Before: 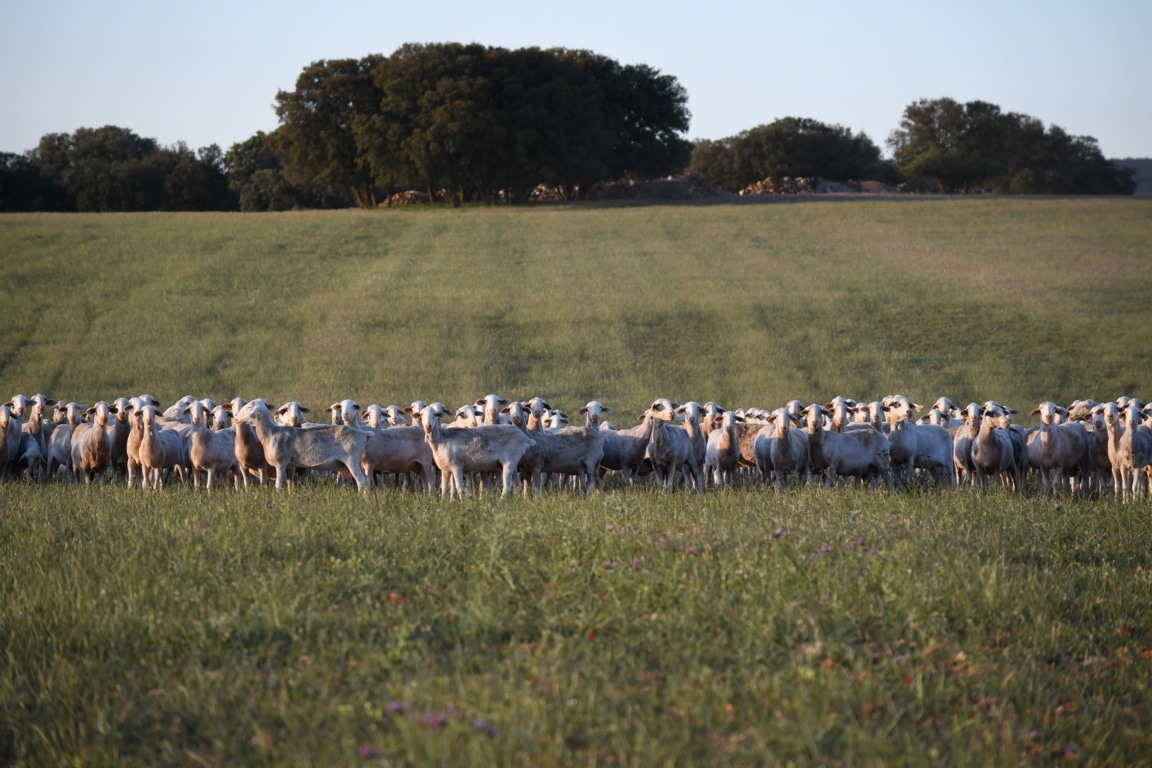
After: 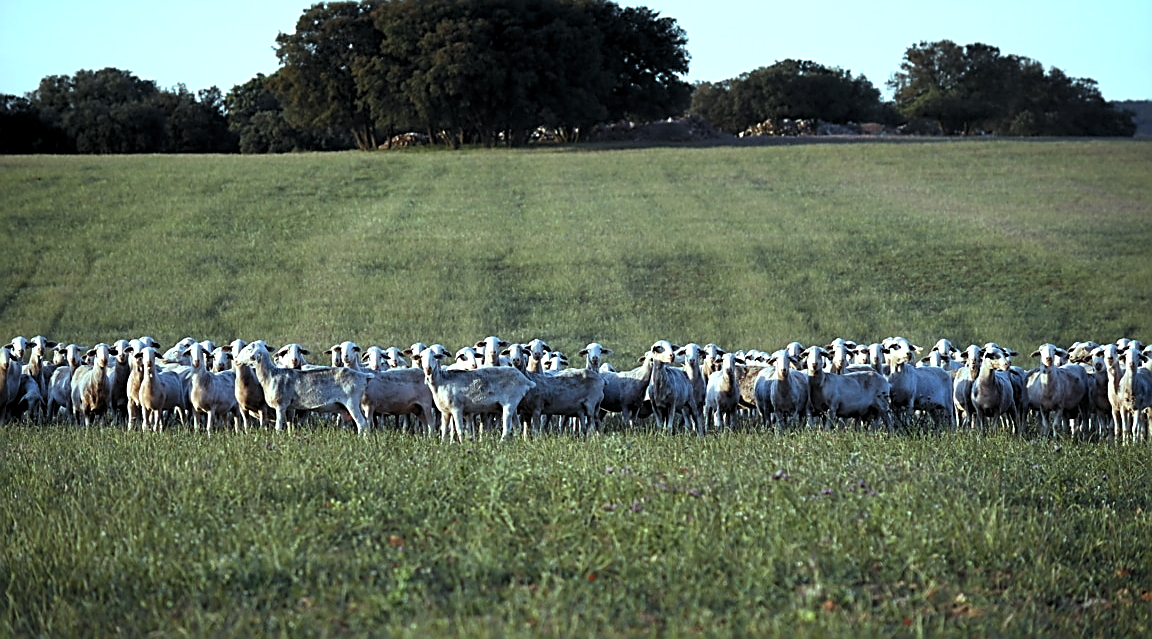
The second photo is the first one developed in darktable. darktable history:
crop: top 7.625%, bottom 8.027%
white balance: red 1.004, blue 1.024
color balance: mode lift, gamma, gain (sRGB), lift [0.997, 0.979, 1.021, 1.011], gamma [1, 1.084, 0.916, 0.998], gain [1, 0.87, 1.13, 1.101], contrast 4.55%, contrast fulcrum 38.24%, output saturation 104.09%
levels: levels [0.055, 0.477, 0.9]
sharpen: amount 1
